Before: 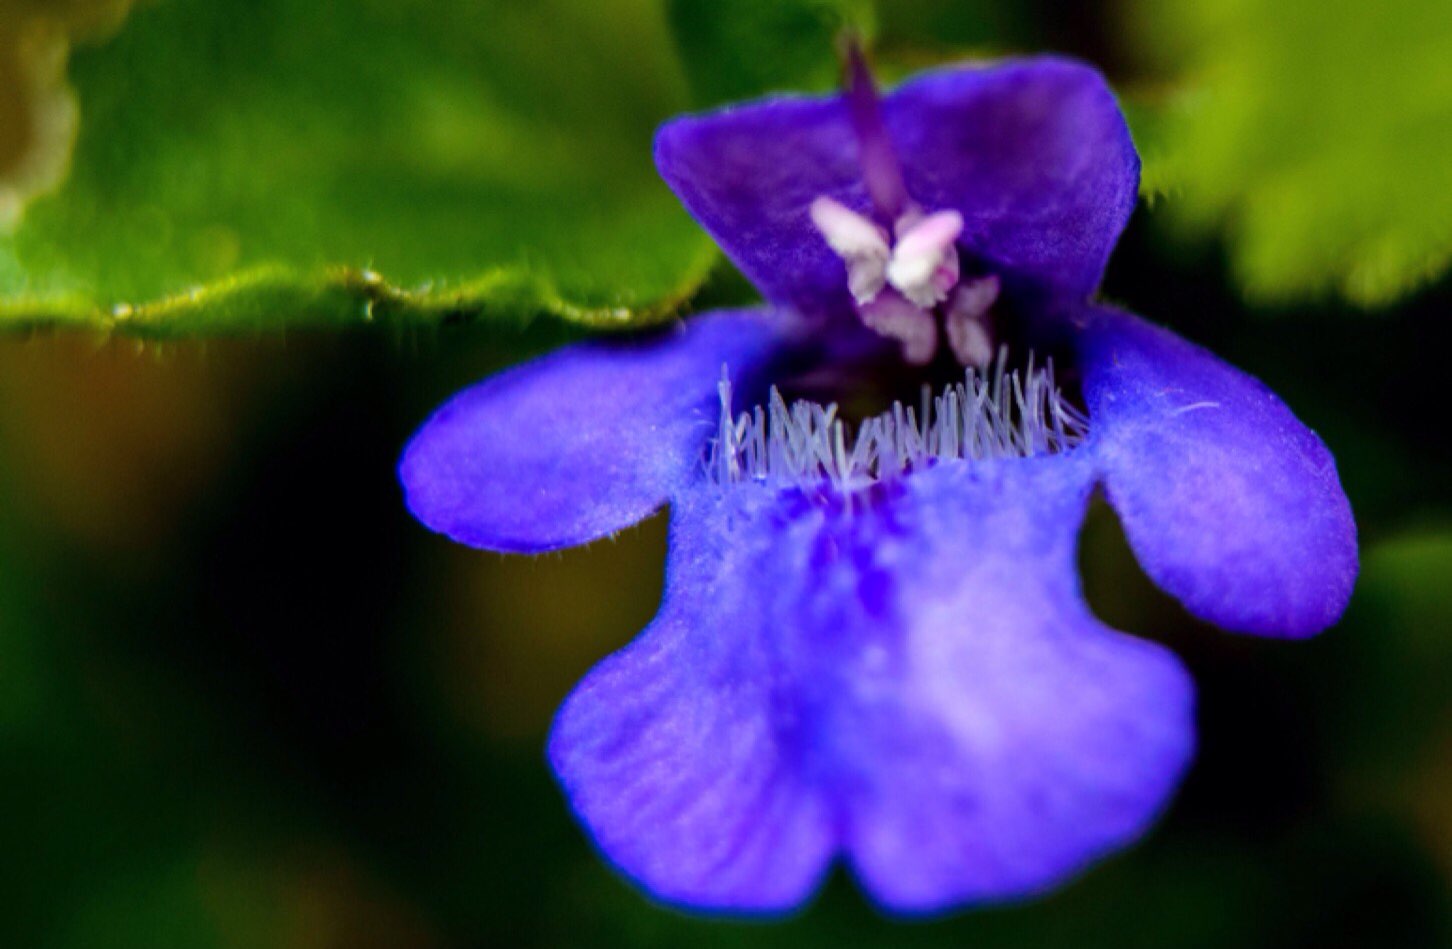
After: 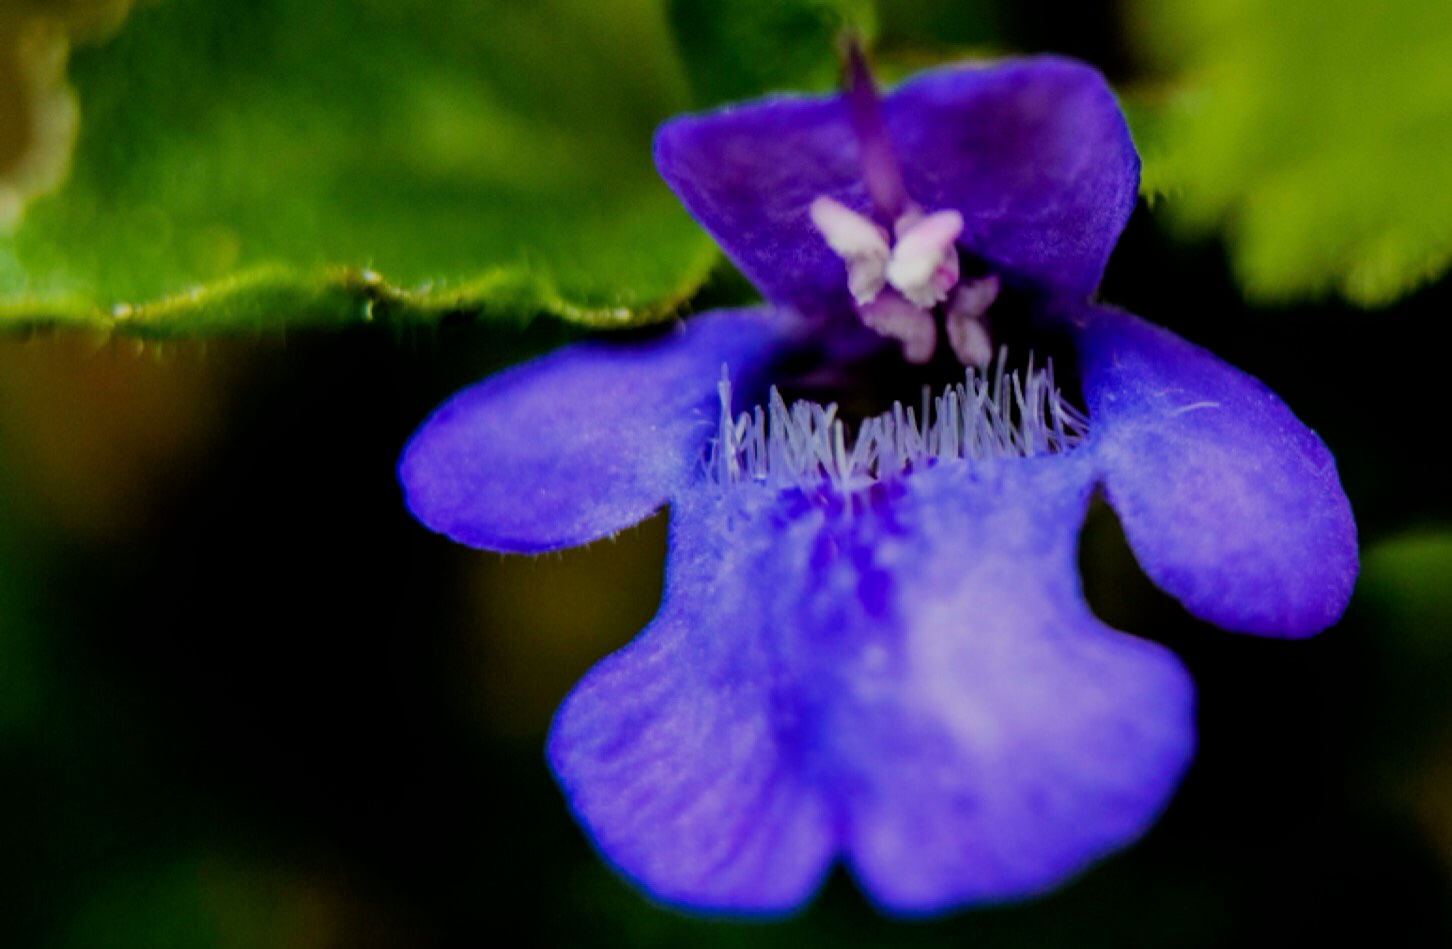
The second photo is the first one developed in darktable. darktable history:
exposure: black level correction 0.002, compensate highlight preservation false
filmic rgb: black relative exposure -7.65 EV, white relative exposure 4.56 EV, hardness 3.61
